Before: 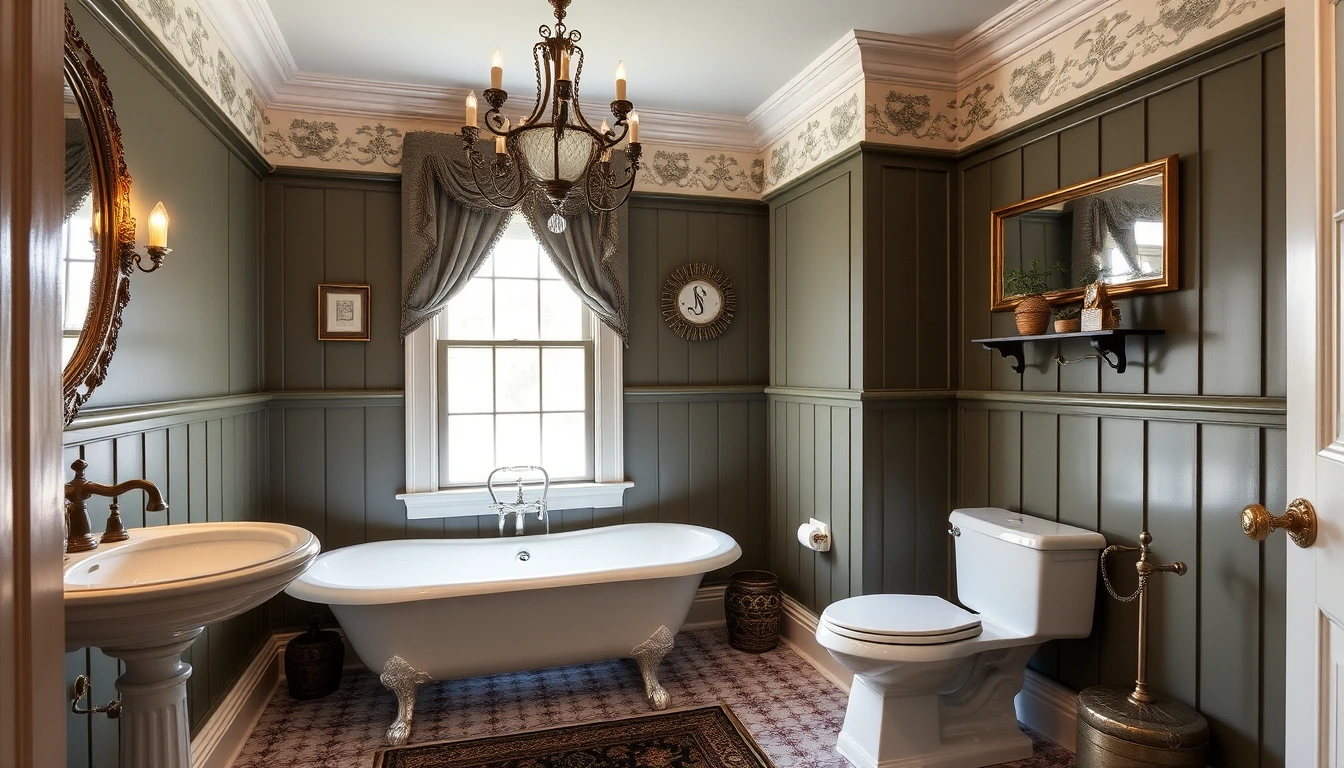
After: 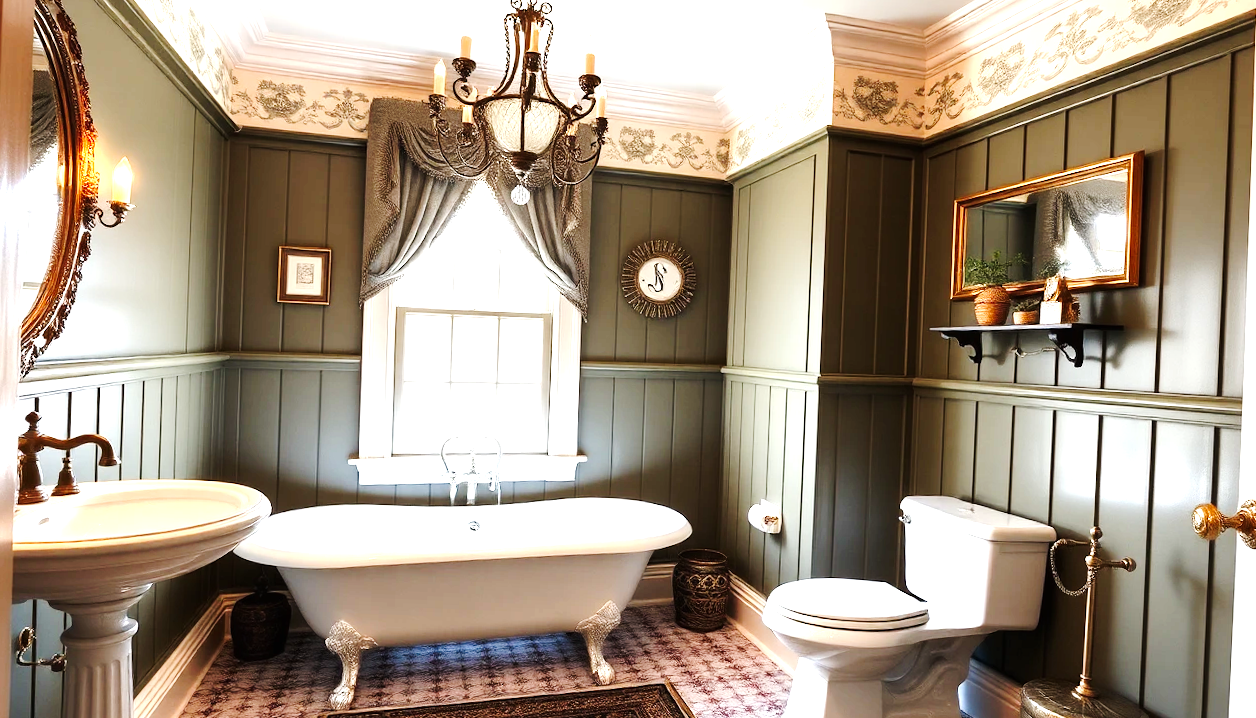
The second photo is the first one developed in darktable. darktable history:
exposure: black level correction 0, exposure 1.392 EV, compensate exposure bias true, compensate highlight preservation false
crop and rotate: angle -2.3°
tone curve: curves: ch0 [(0, 0) (0.126, 0.061) (0.338, 0.285) (0.494, 0.518) (0.703, 0.762) (1, 1)]; ch1 [(0, 0) (0.389, 0.313) (0.457, 0.442) (0.5, 0.501) (0.55, 0.578) (1, 1)]; ch2 [(0, 0) (0.44, 0.424) (0.501, 0.499) (0.557, 0.564) (0.613, 0.67) (0.707, 0.746) (1, 1)], preserve colors none
